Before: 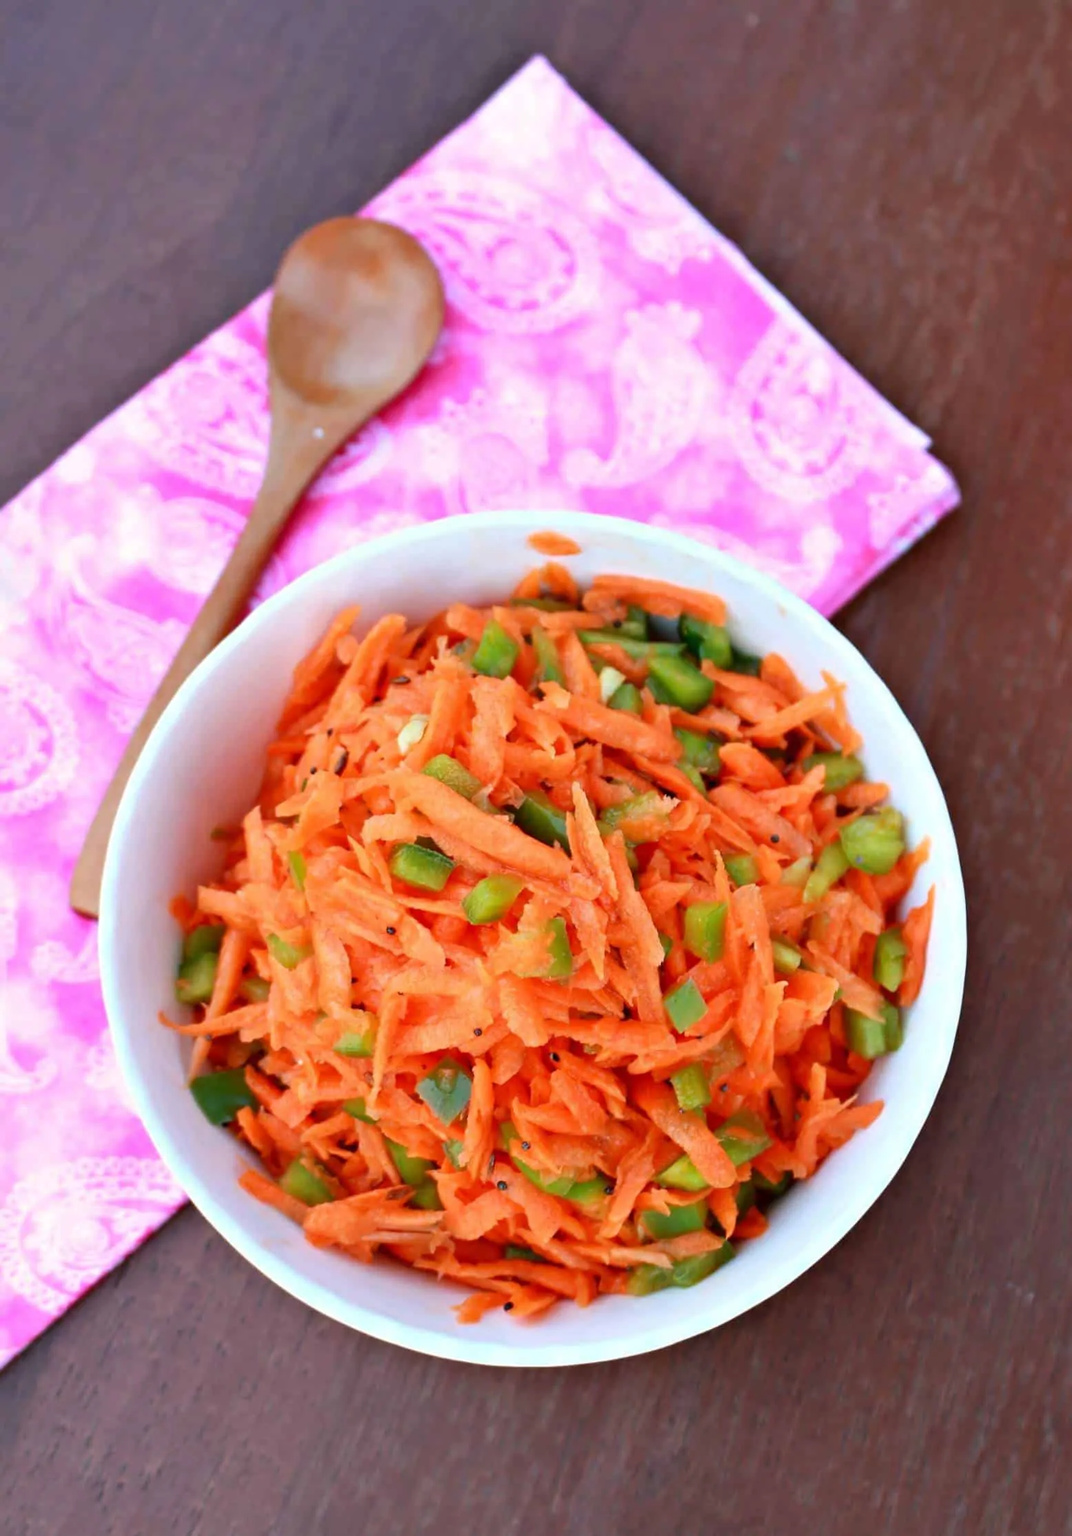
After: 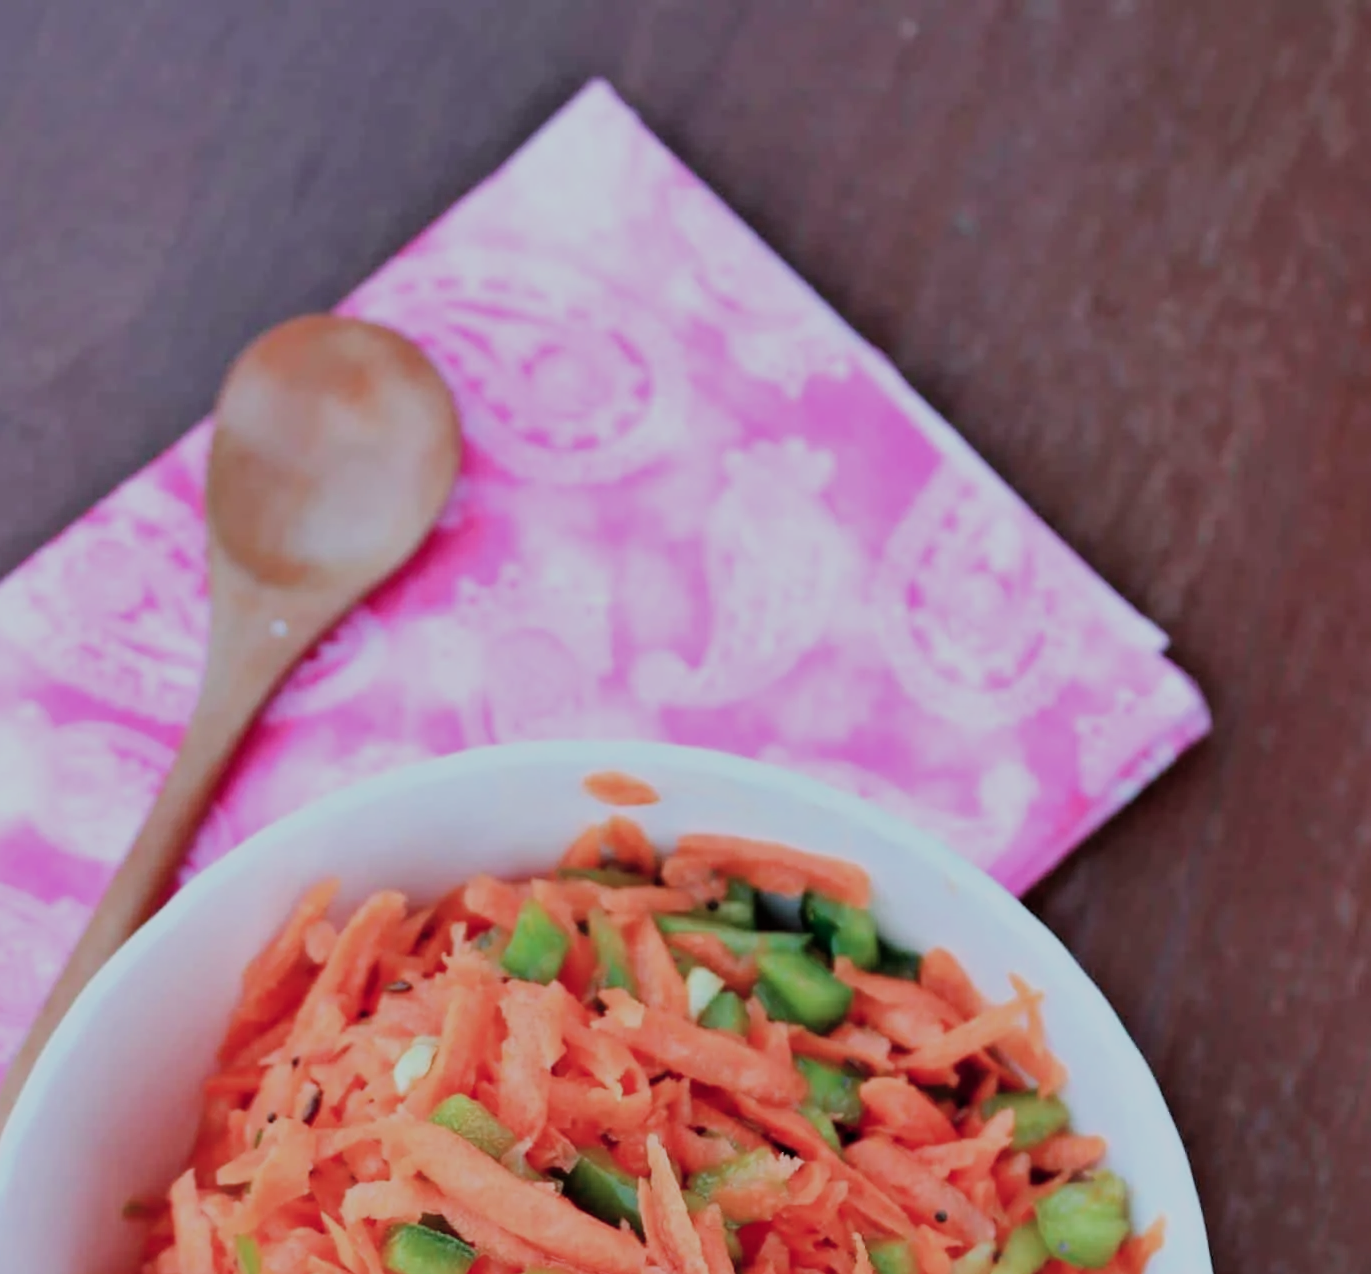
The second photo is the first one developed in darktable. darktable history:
filmic rgb: black relative exposure -7.15 EV, white relative exposure 5.36 EV, hardness 3.02
color contrast: blue-yellow contrast 0.7
white balance: red 0.924, blue 1.095
crop and rotate: left 11.812%, bottom 42.776%
